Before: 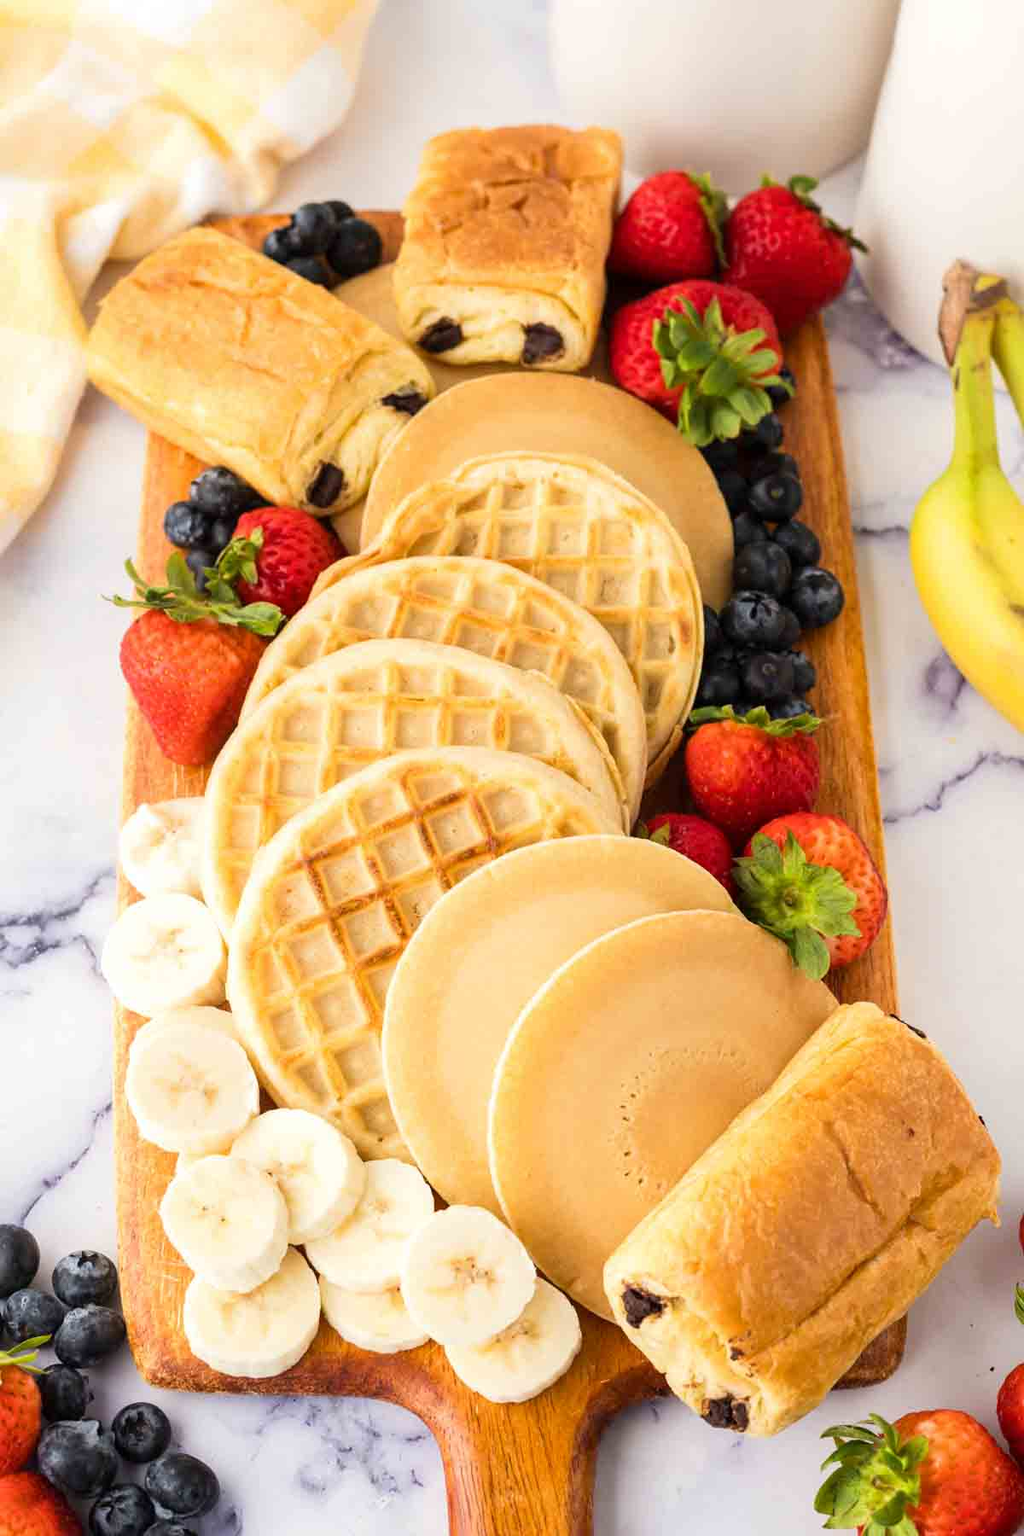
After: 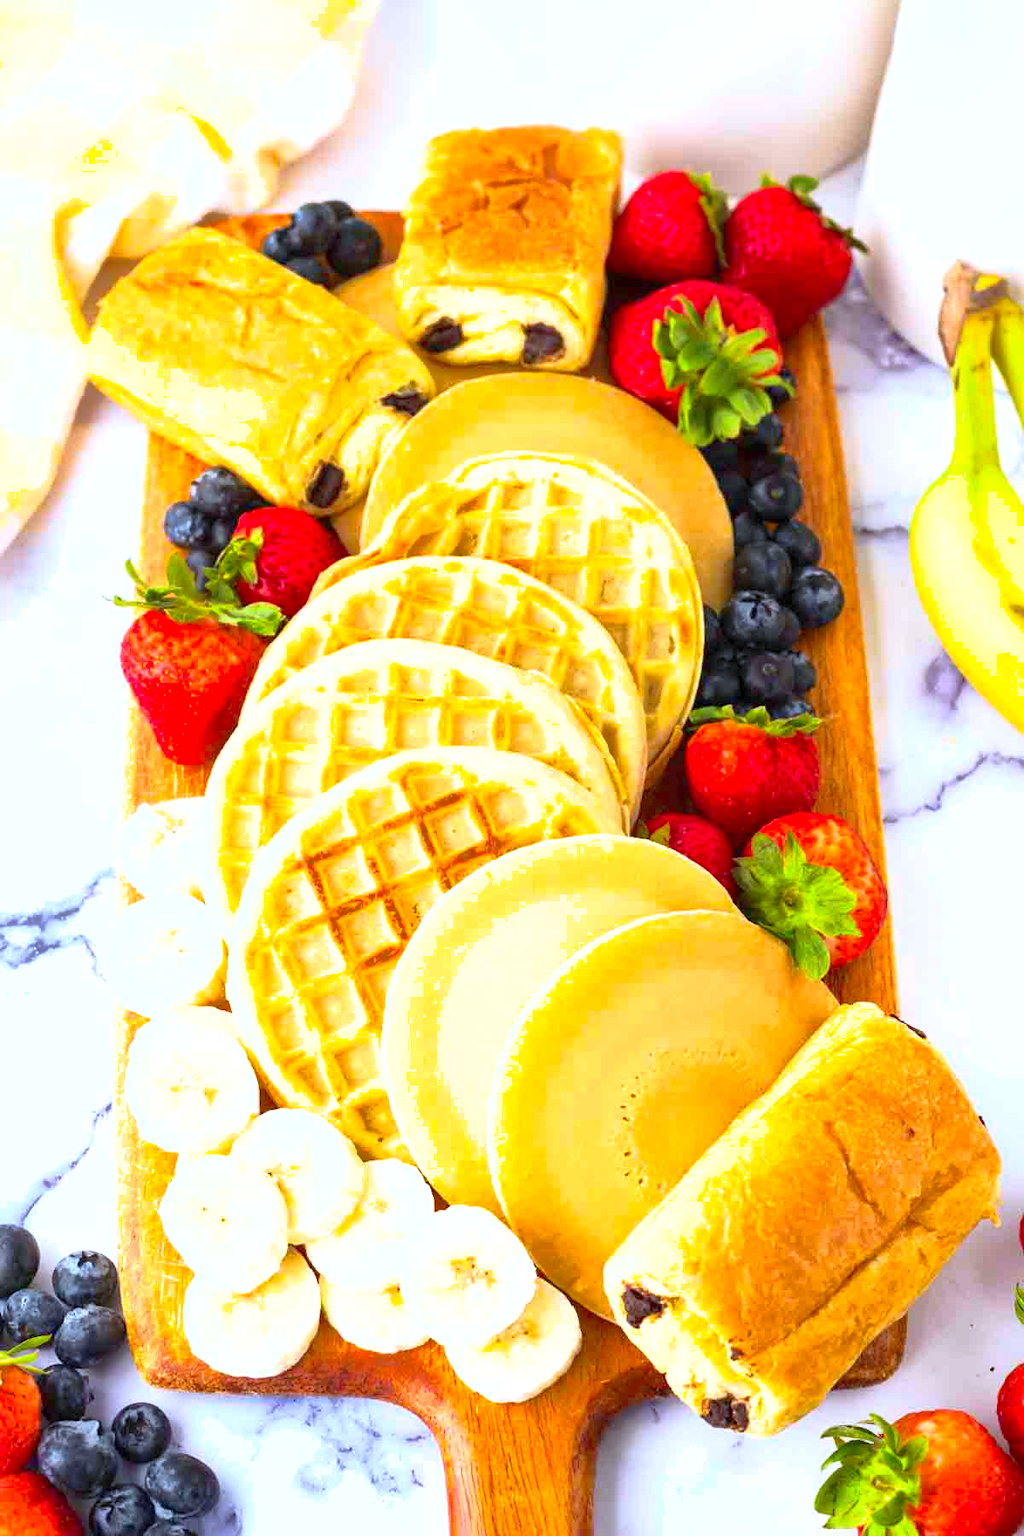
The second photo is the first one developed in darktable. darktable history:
white balance: red 0.931, blue 1.11
contrast brightness saturation: contrast 0.23, brightness 0.1, saturation 0.29
shadows and highlights: on, module defaults
exposure: exposure 0.556 EV, compensate highlight preservation false
